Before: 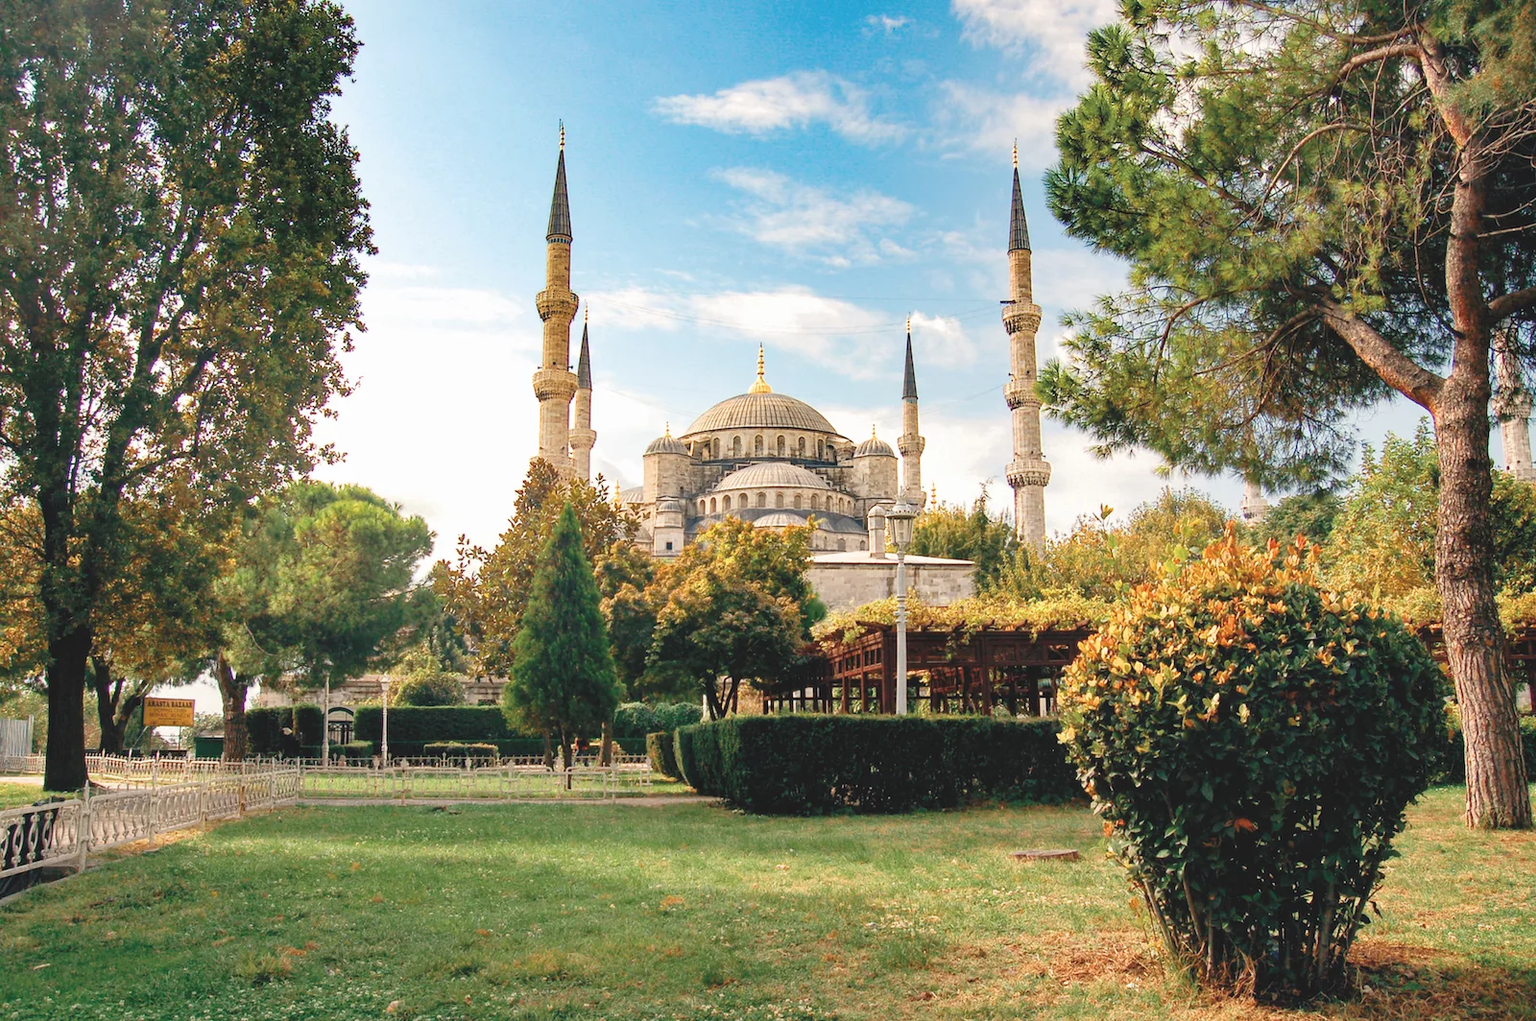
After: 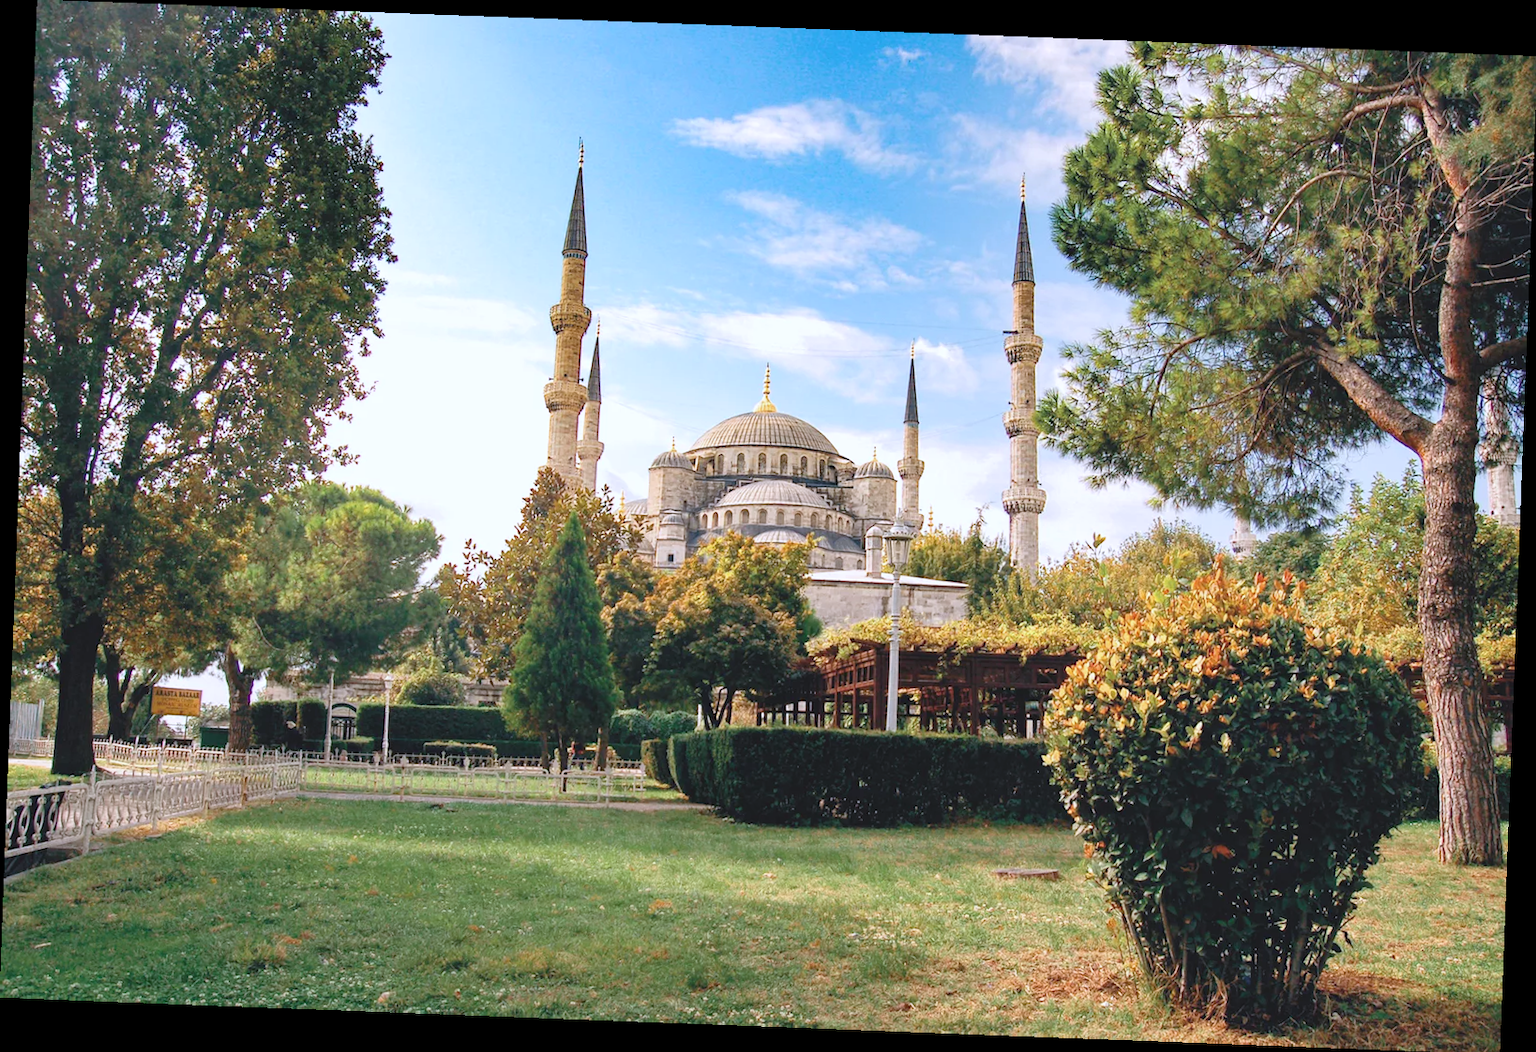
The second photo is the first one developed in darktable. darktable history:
rotate and perspective: rotation 2.17°, automatic cropping off
white balance: red 0.967, blue 1.119, emerald 0.756
